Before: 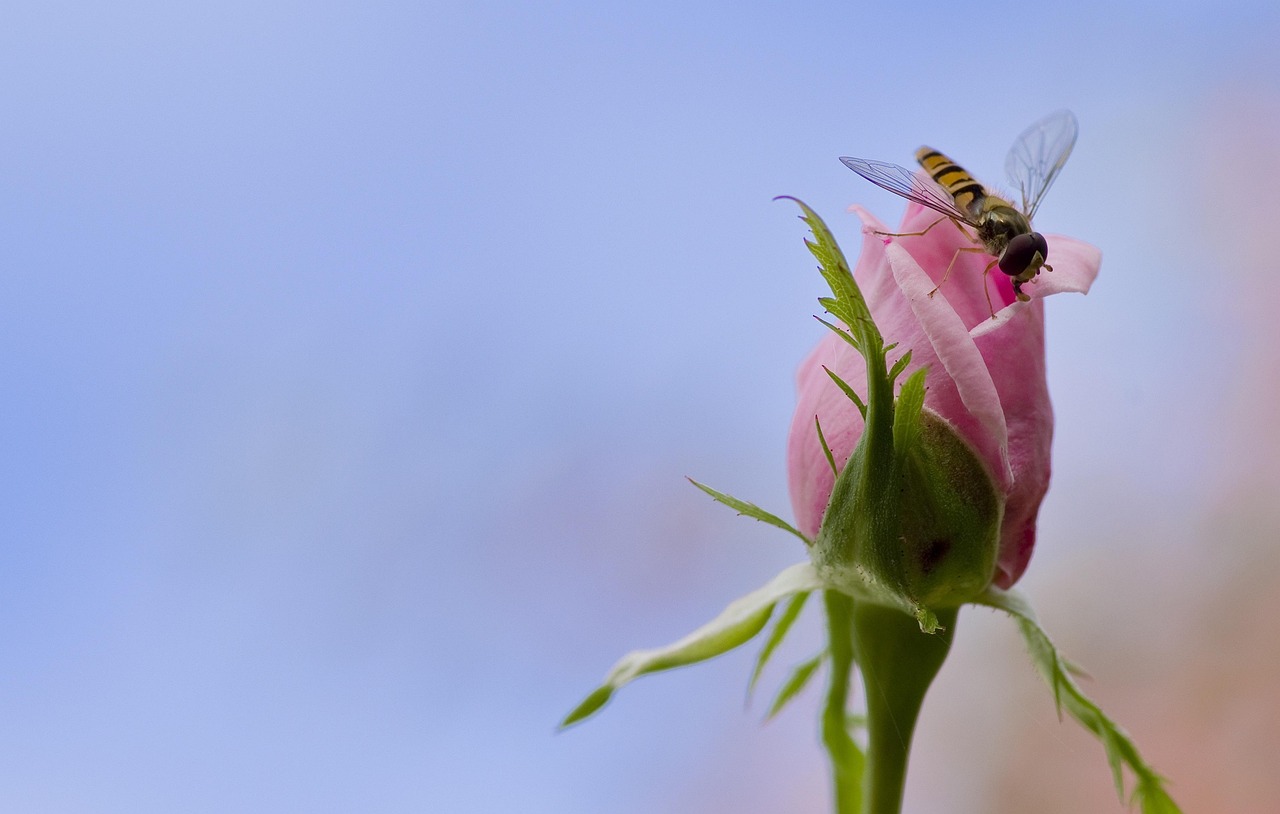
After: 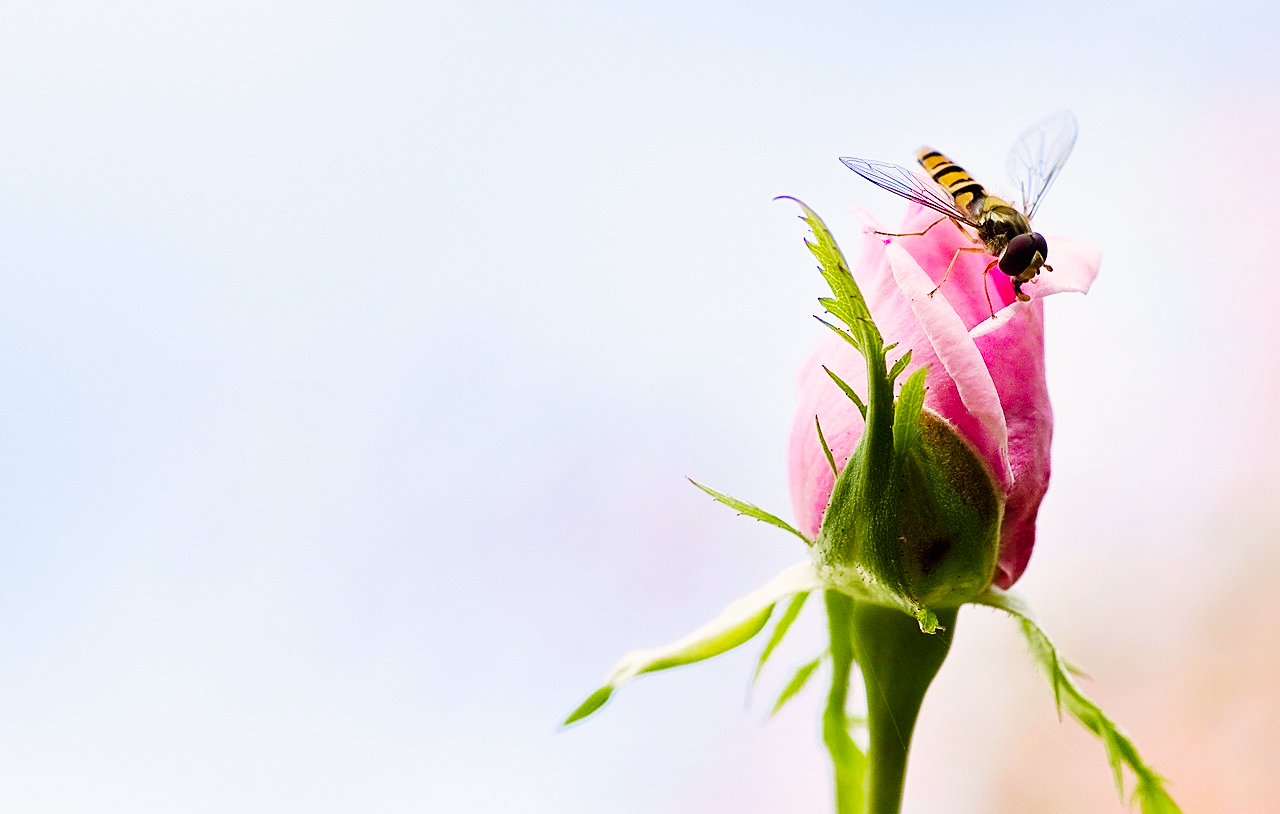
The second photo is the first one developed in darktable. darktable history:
color correction: highlights a* 0.816, highlights b* 2.78, saturation 1.1
sharpen: on, module defaults
base curve: curves: ch0 [(0, 0) (0.007, 0.004) (0.027, 0.03) (0.046, 0.07) (0.207, 0.54) (0.442, 0.872) (0.673, 0.972) (1, 1)], preserve colors none
